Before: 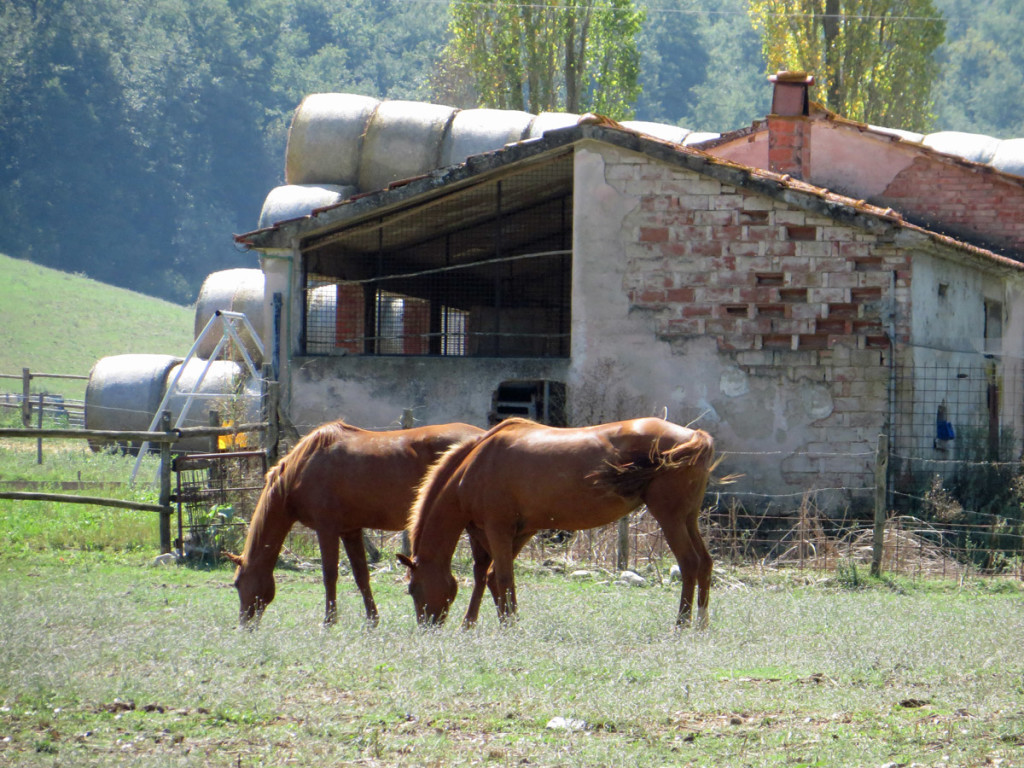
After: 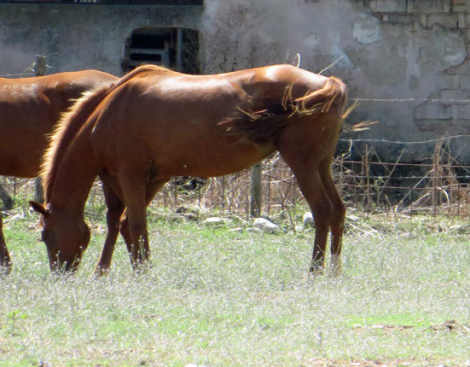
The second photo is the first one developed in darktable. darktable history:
shadows and highlights: shadows -56.06, highlights 87.61, soften with gaussian
crop: left 35.858%, top 46.086%, right 18.214%, bottom 6.011%
